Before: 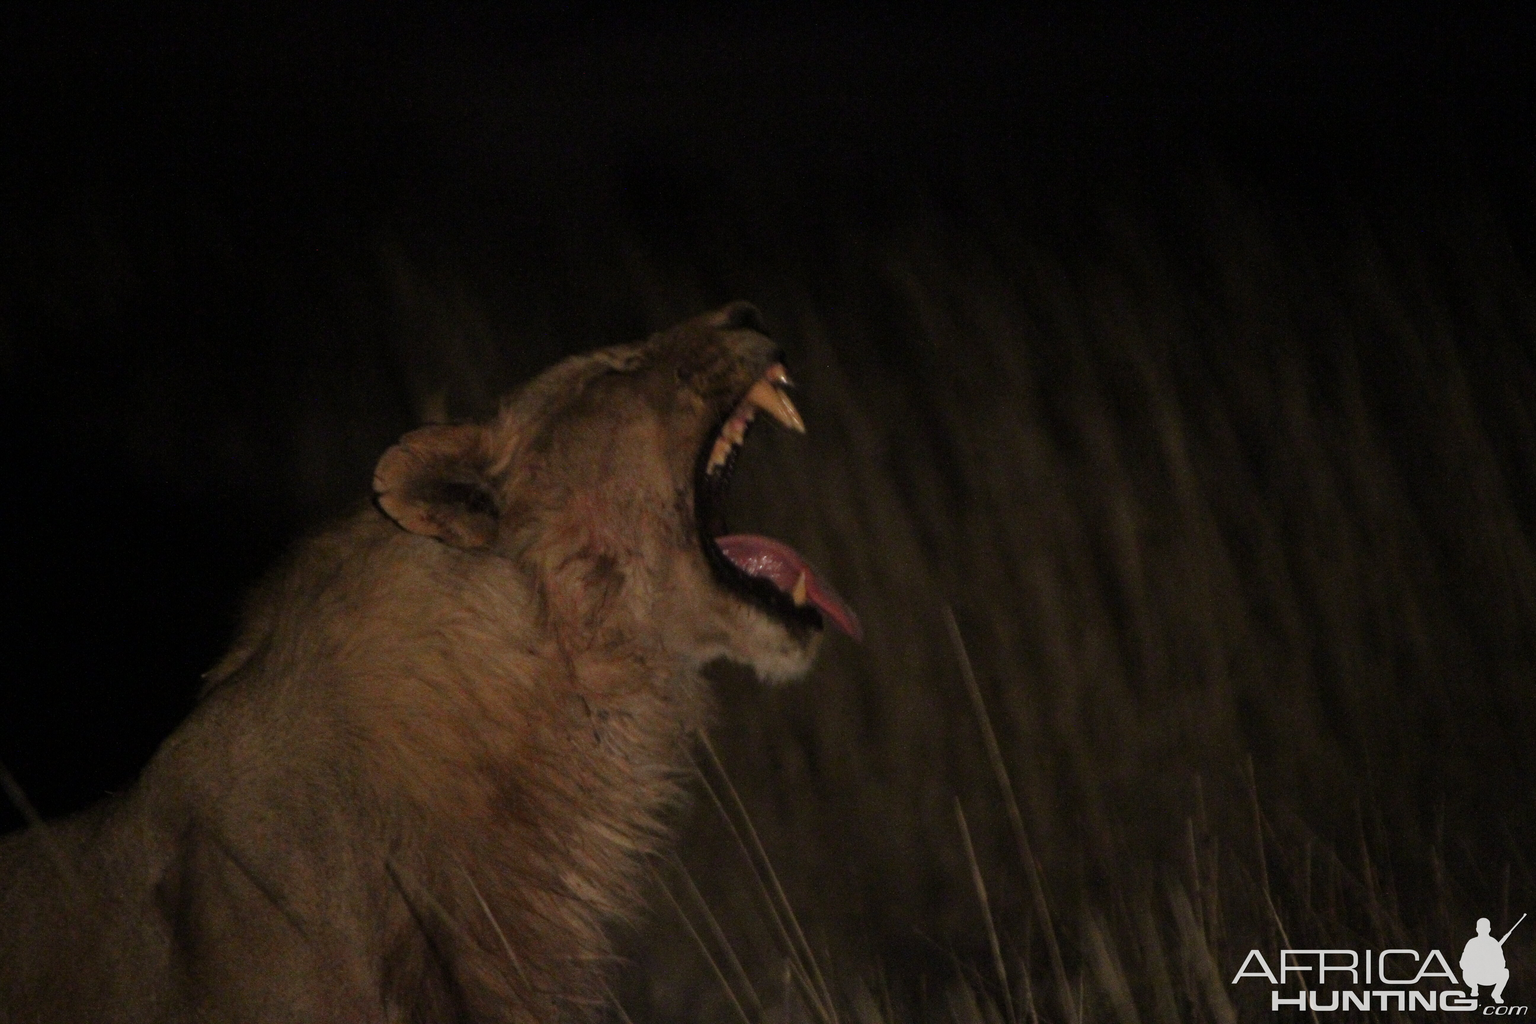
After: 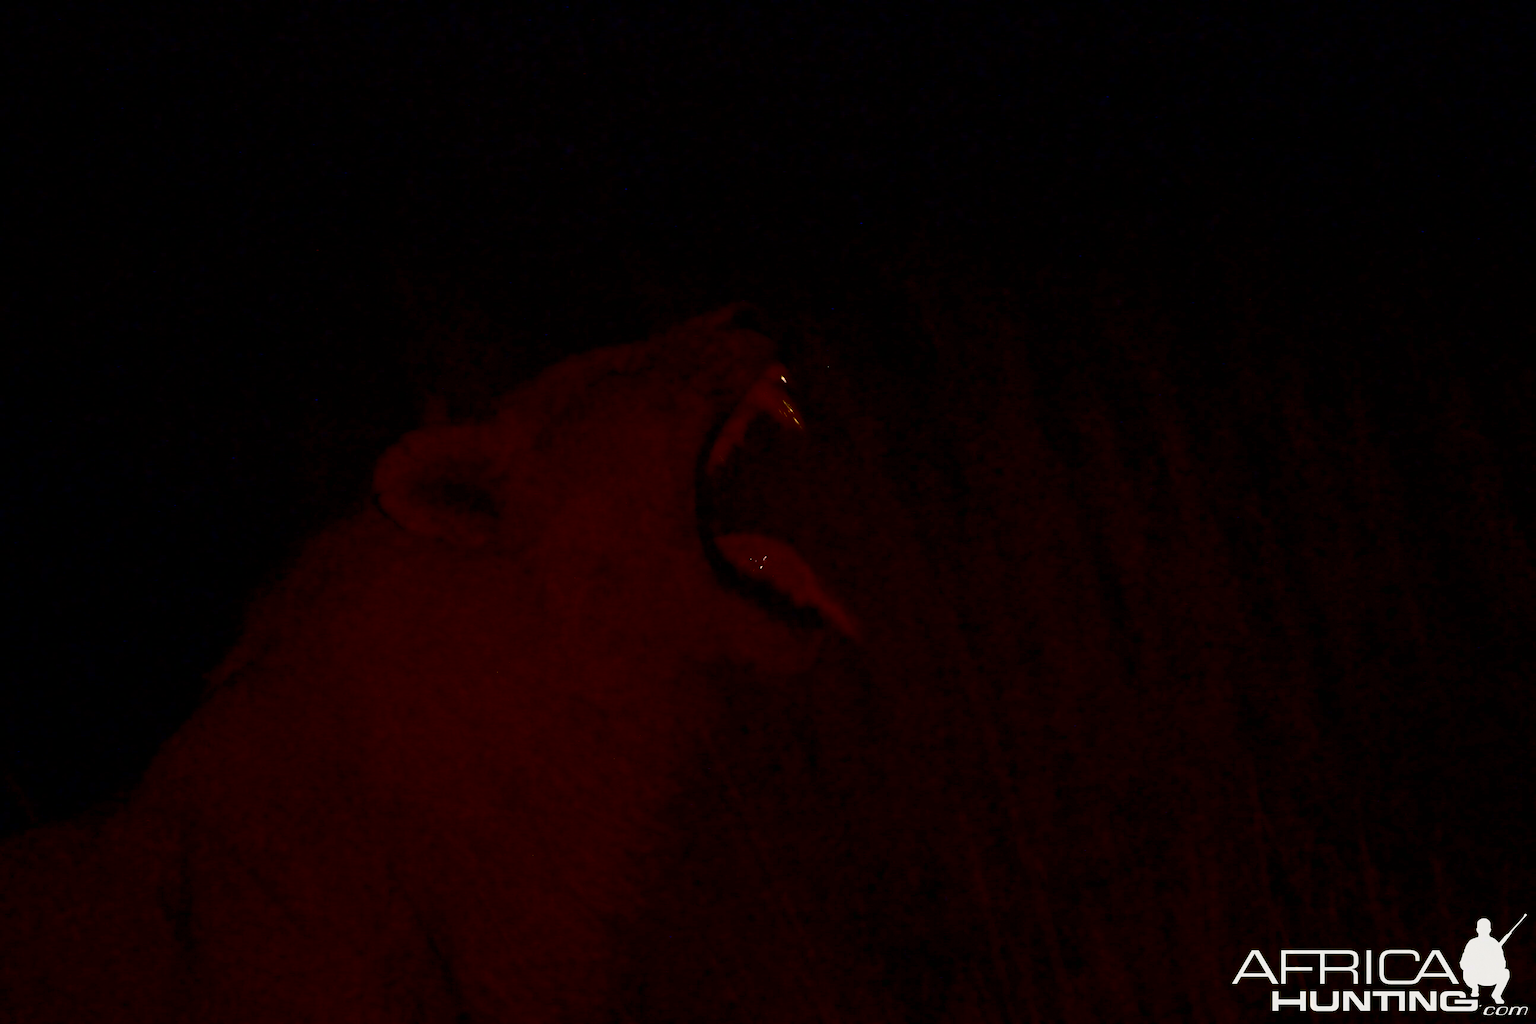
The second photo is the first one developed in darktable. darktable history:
contrast brightness saturation: contrast 0.756, brightness -0.985, saturation 0.985
